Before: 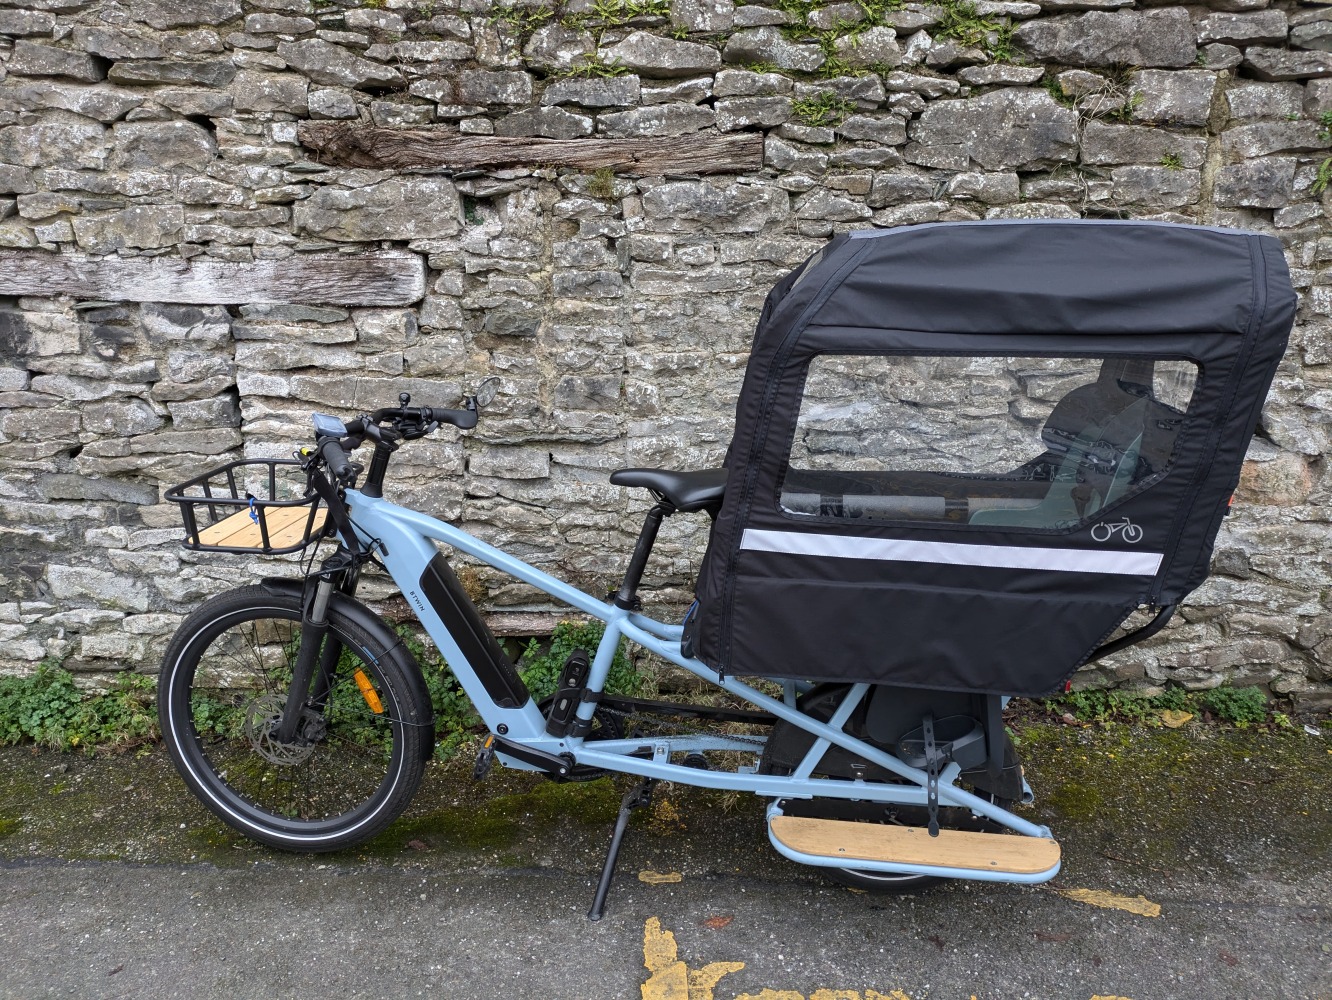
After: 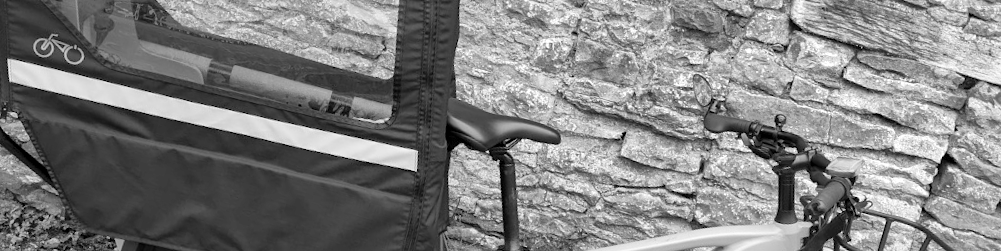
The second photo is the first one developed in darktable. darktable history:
crop and rotate: angle 16.12°, top 30.835%, bottom 35.653%
monochrome: a -35.87, b 49.73, size 1.7
contrast brightness saturation: brightness 0.18, saturation -0.5
local contrast: mode bilateral grid, contrast 20, coarseness 50, detail 171%, midtone range 0.2
